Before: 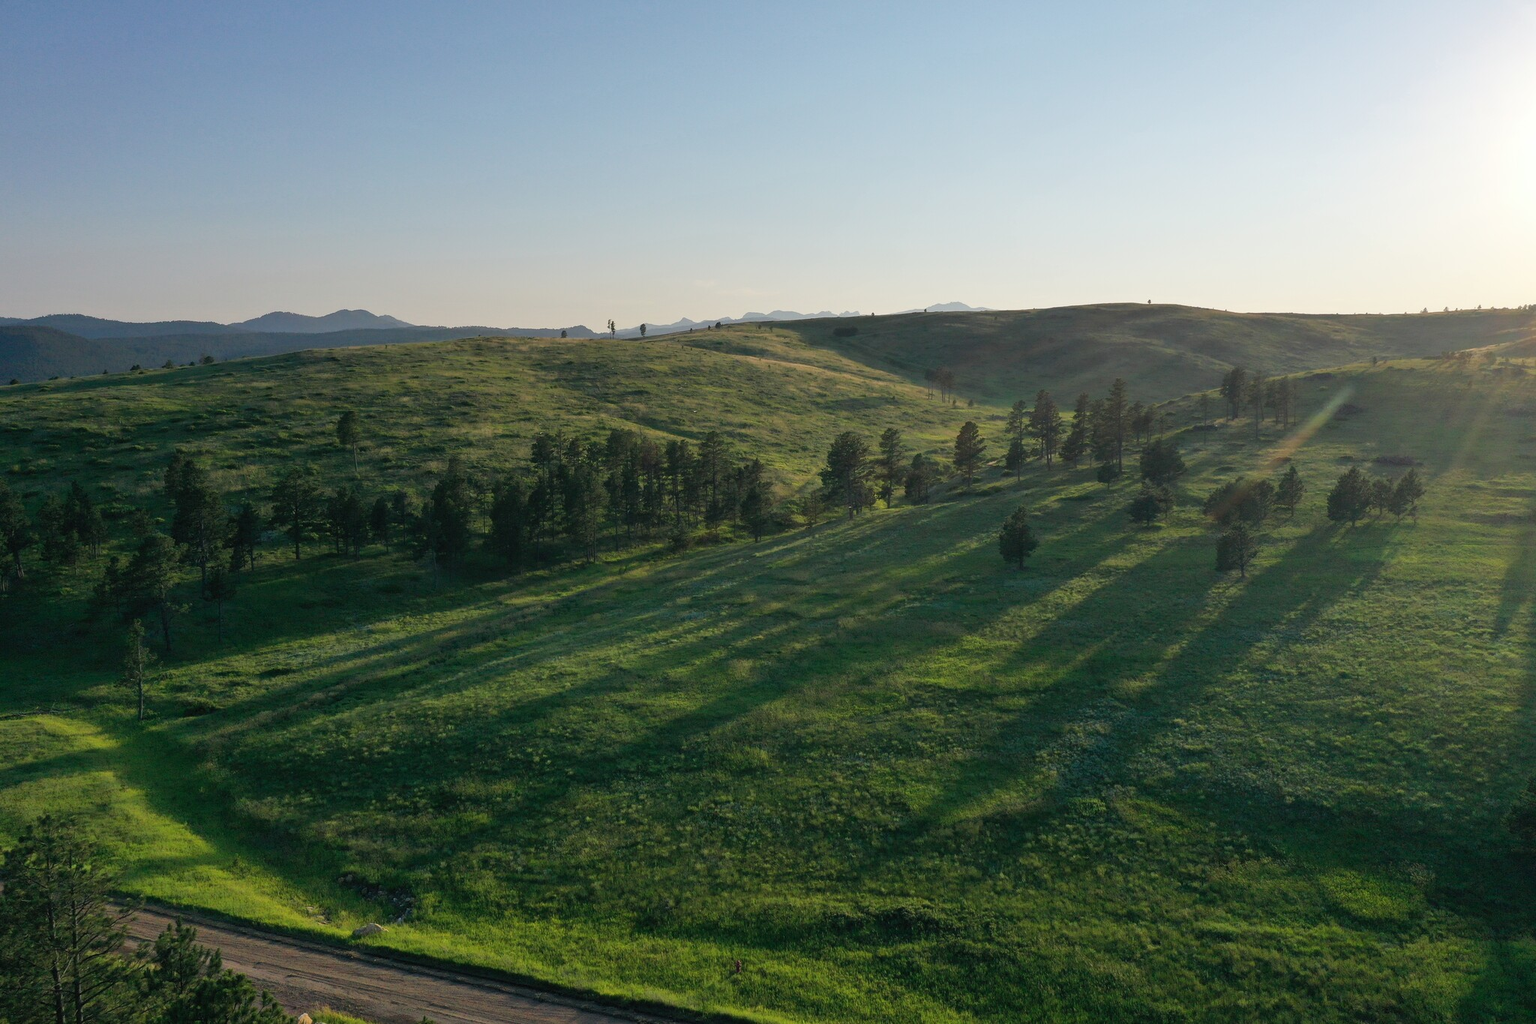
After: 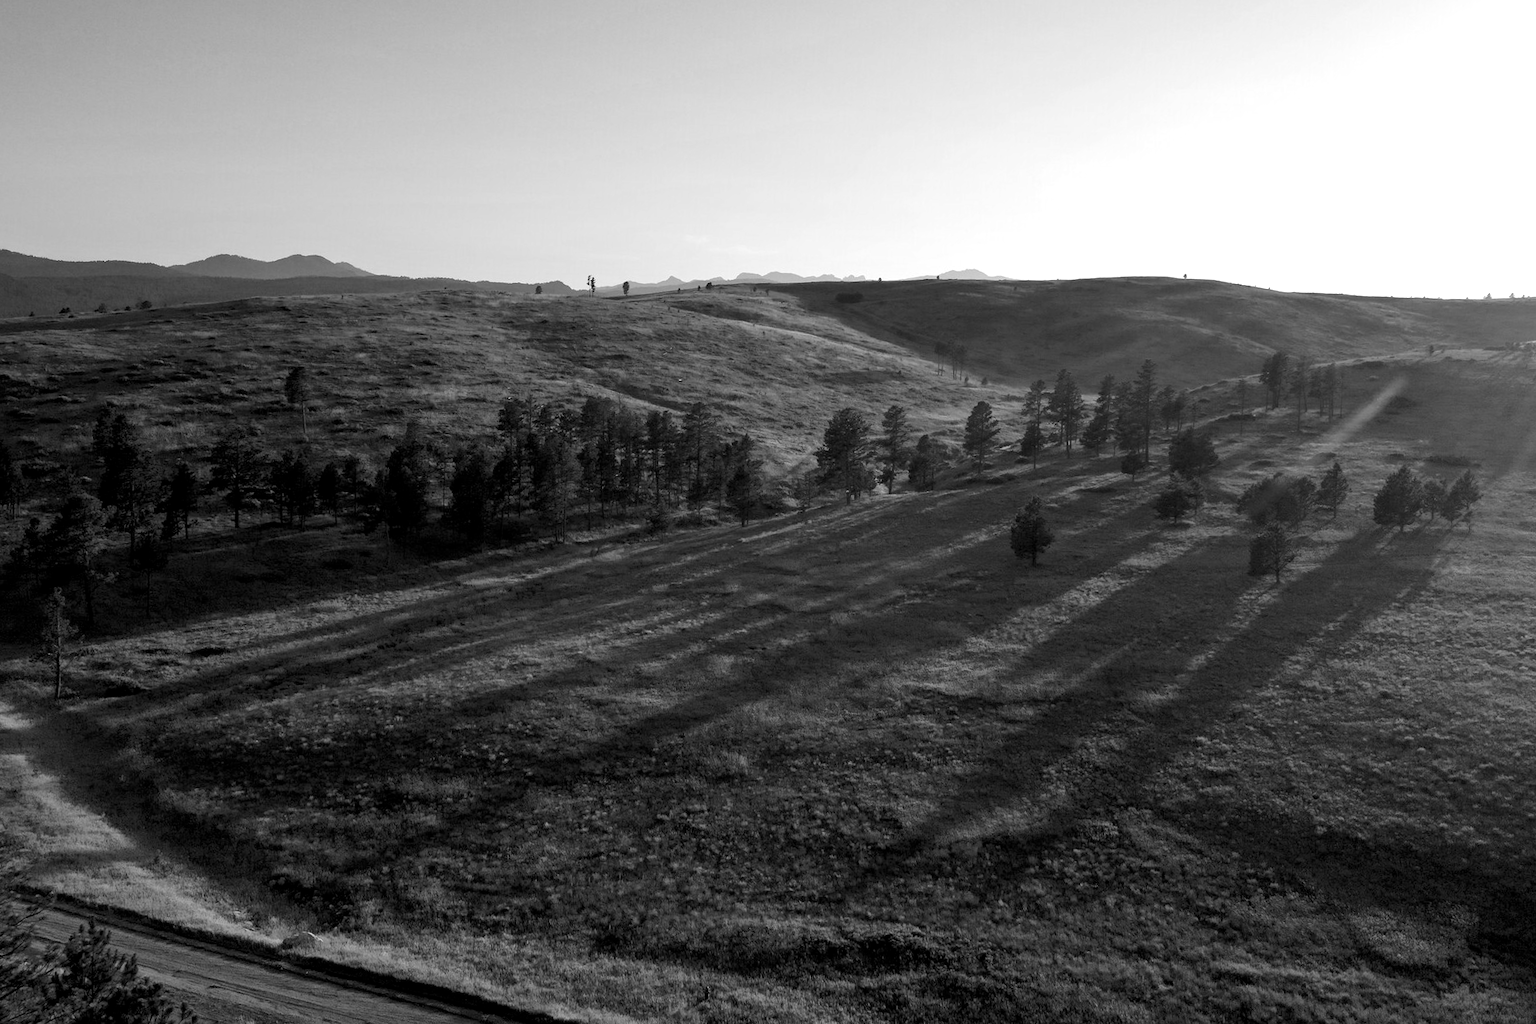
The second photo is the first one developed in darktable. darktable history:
rotate and perspective: automatic cropping off
color zones: curves: ch1 [(0, -0.394) (0.143, -0.394) (0.286, -0.394) (0.429, -0.392) (0.571, -0.391) (0.714, -0.391) (0.857, -0.391) (1, -0.394)]
color balance rgb: shadows lift › luminance -21.66%, shadows lift › chroma 6.57%, shadows lift › hue 270°, power › chroma 0.68%, power › hue 60°, highlights gain › luminance 6.08%, highlights gain › chroma 1.33%, highlights gain › hue 90°, global offset › luminance -0.87%, perceptual saturation grading › global saturation 26.86%, perceptual saturation grading › highlights -28.39%, perceptual saturation grading › mid-tones 15.22%, perceptual saturation grading › shadows 33.98%, perceptual brilliance grading › highlights 10%, perceptual brilliance grading › mid-tones 5%
crop and rotate: angle -1.96°, left 3.097%, top 4.154%, right 1.586%, bottom 0.529%
